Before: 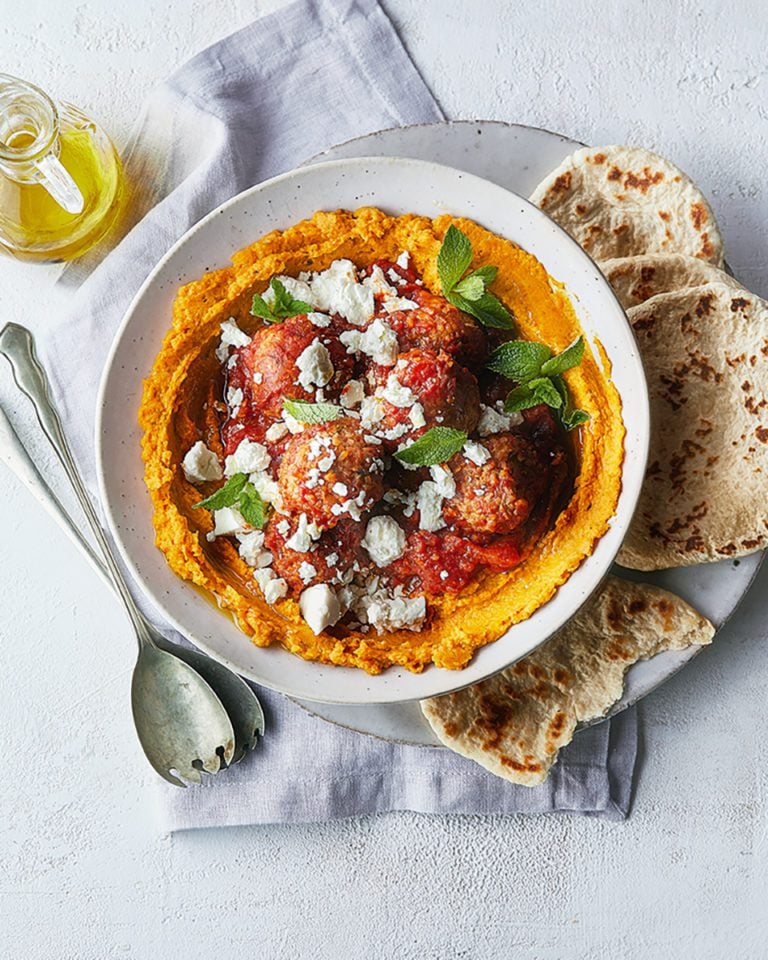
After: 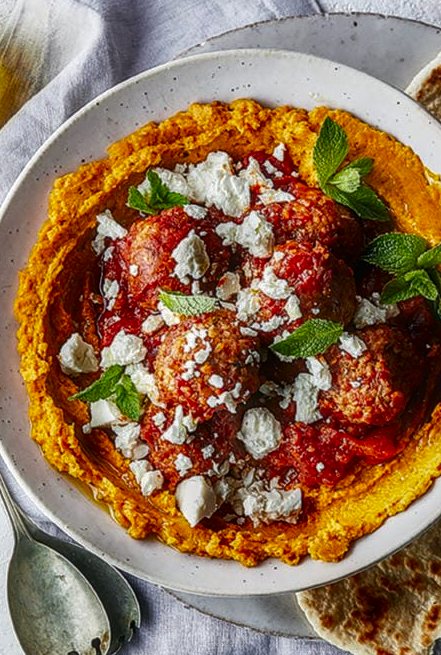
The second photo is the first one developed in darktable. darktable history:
contrast brightness saturation: brightness -0.197, saturation 0.079
local contrast: highlights 0%, shadows 3%, detail 134%
crop: left 16.252%, top 11.28%, right 26.273%, bottom 20.422%
